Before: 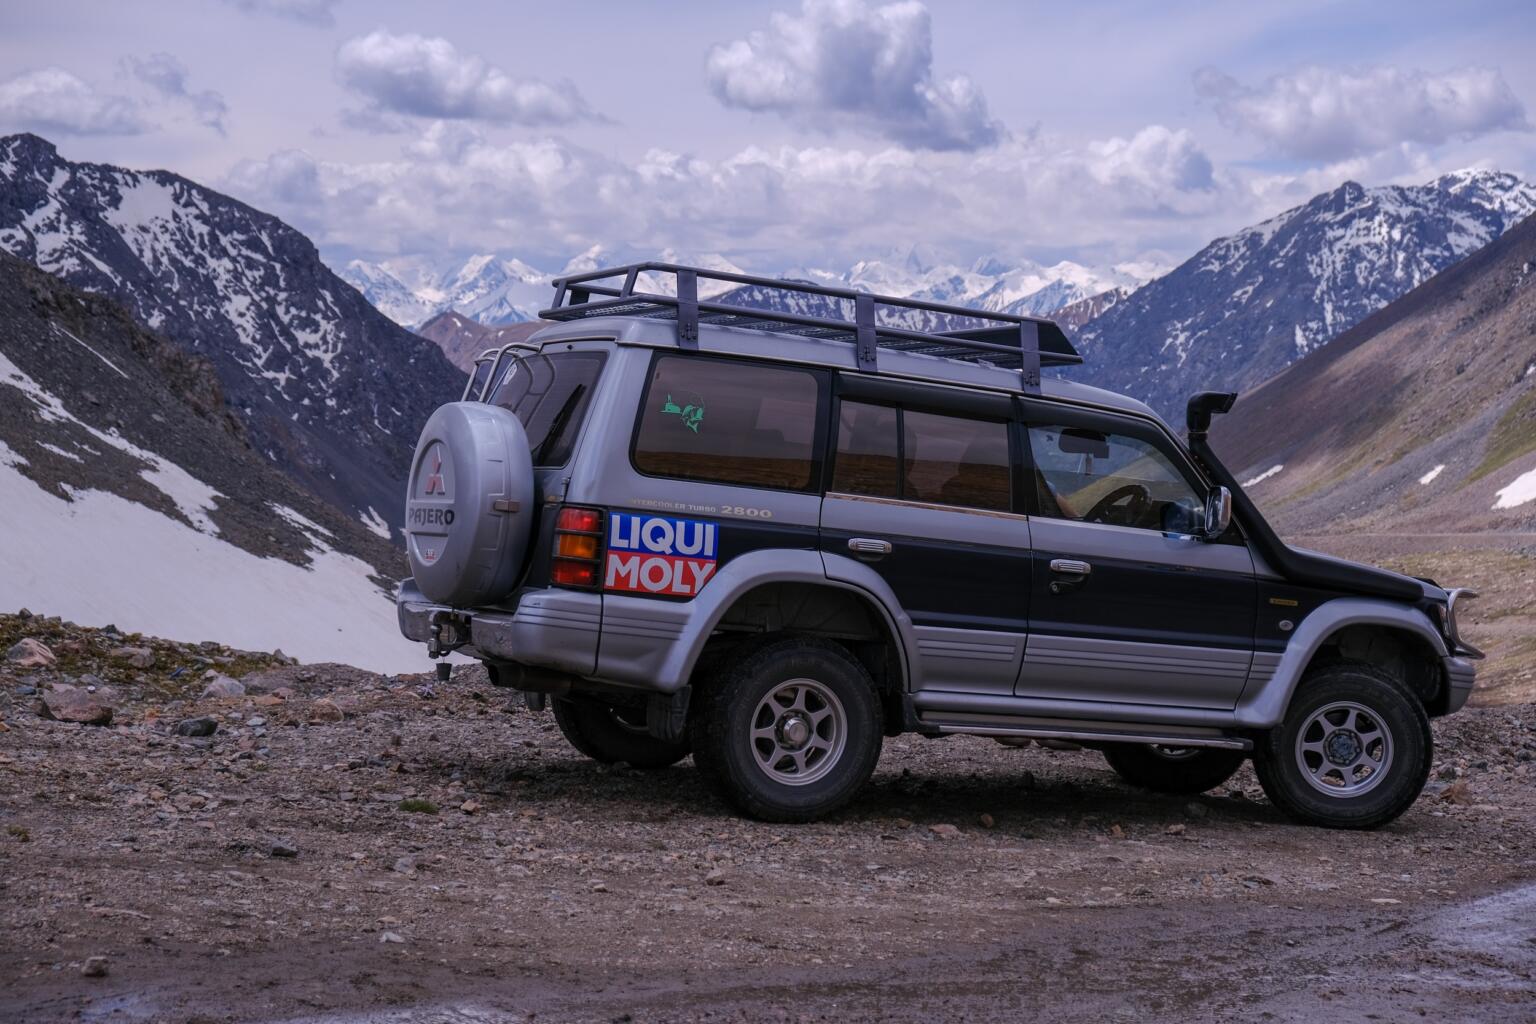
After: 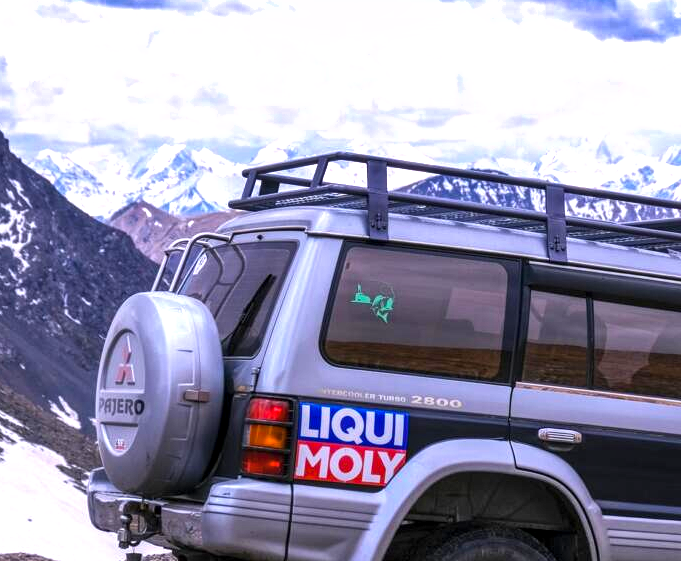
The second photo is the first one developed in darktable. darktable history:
exposure: black level correction 0, exposure 1 EV, compensate highlight preservation false
crop: left 20.224%, top 10.767%, right 35.432%, bottom 34.355%
color balance rgb: highlights gain › luminance 14.631%, perceptual saturation grading › global saturation 25.22%, global vibrance 11.614%, contrast 4.754%
local contrast: detail 130%
shadows and highlights: soften with gaussian
